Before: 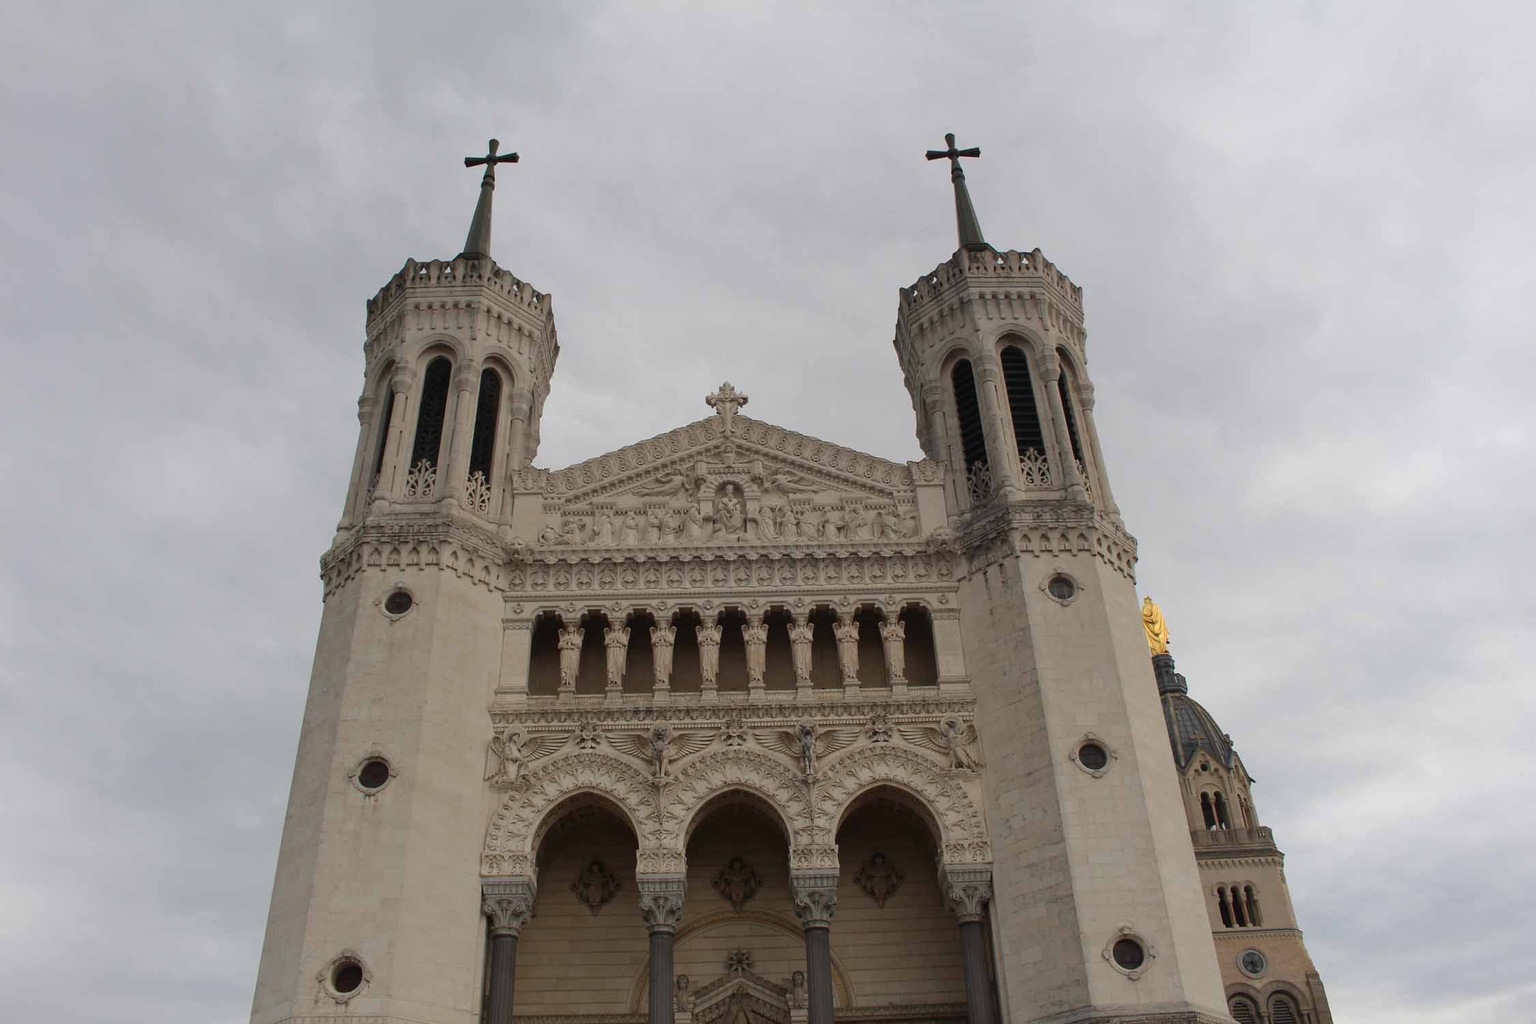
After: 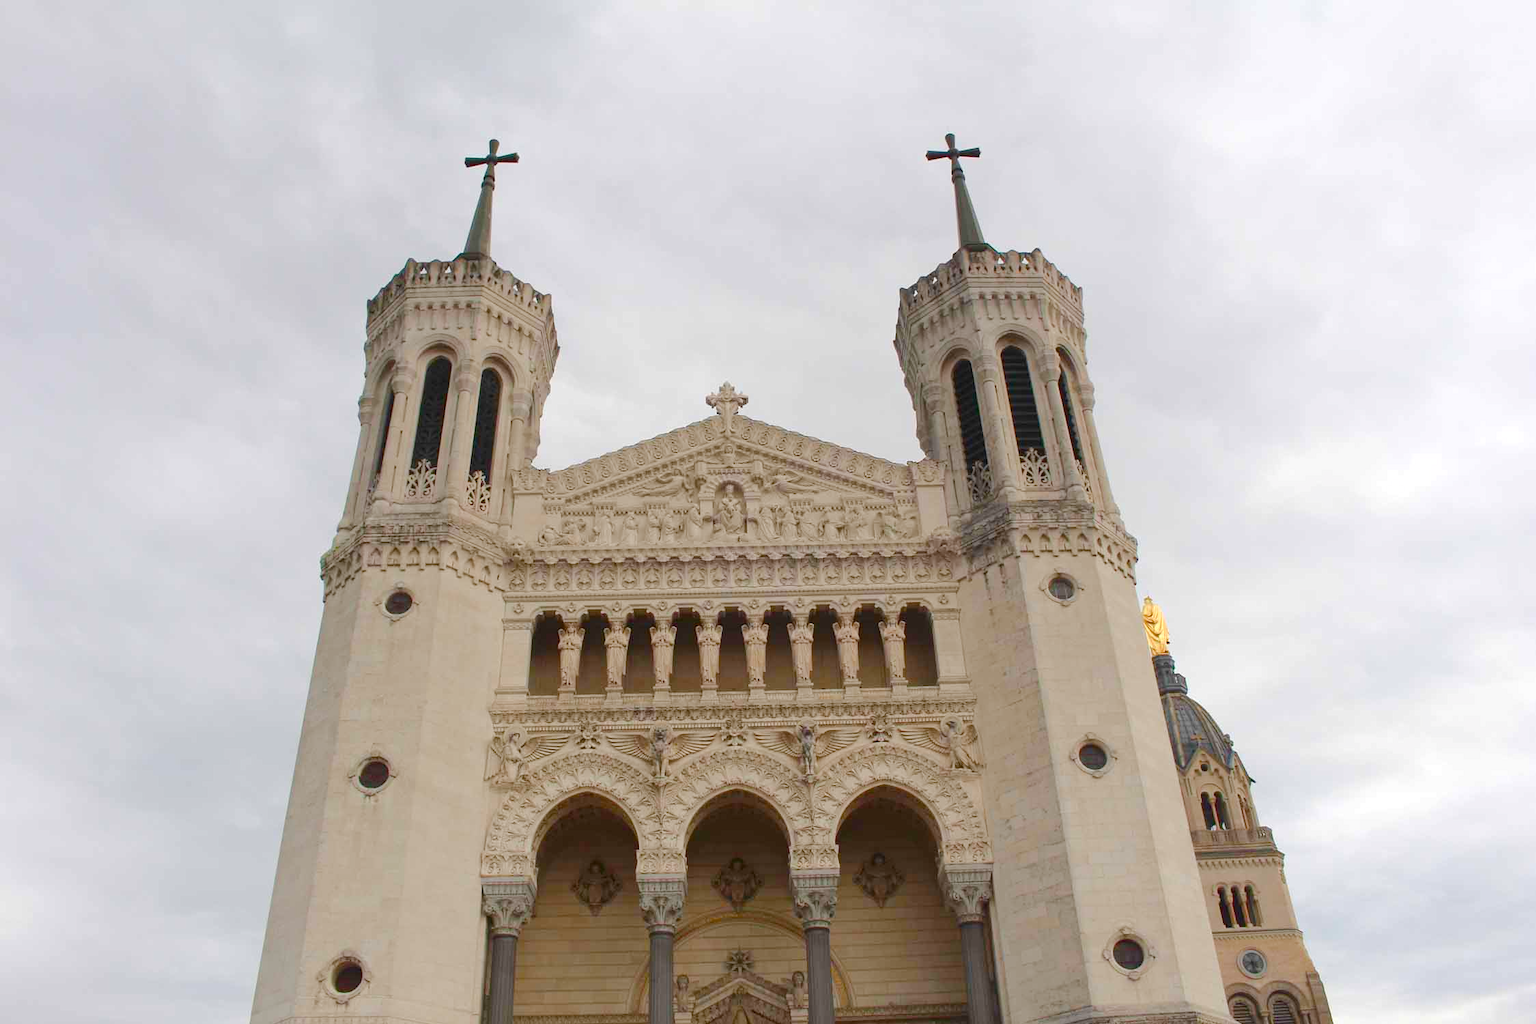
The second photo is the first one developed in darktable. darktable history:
exposure: black level correction 0, exposure 0.69 EV, compensate highlight preservation false
color balance rgb: power › hue 62.92°, linear chroma grading › global chroma 41.88%, perceptual saturation grading › global saturation -11.029%, perceptual saturation grading › highlights -25.921%, perceptual saturation grading › shadows 21.894%, perceptual brilliance grading › mid-tones 9.635%, perceptual brilliance grading › shadows 14.189%, contrast -9.453%
